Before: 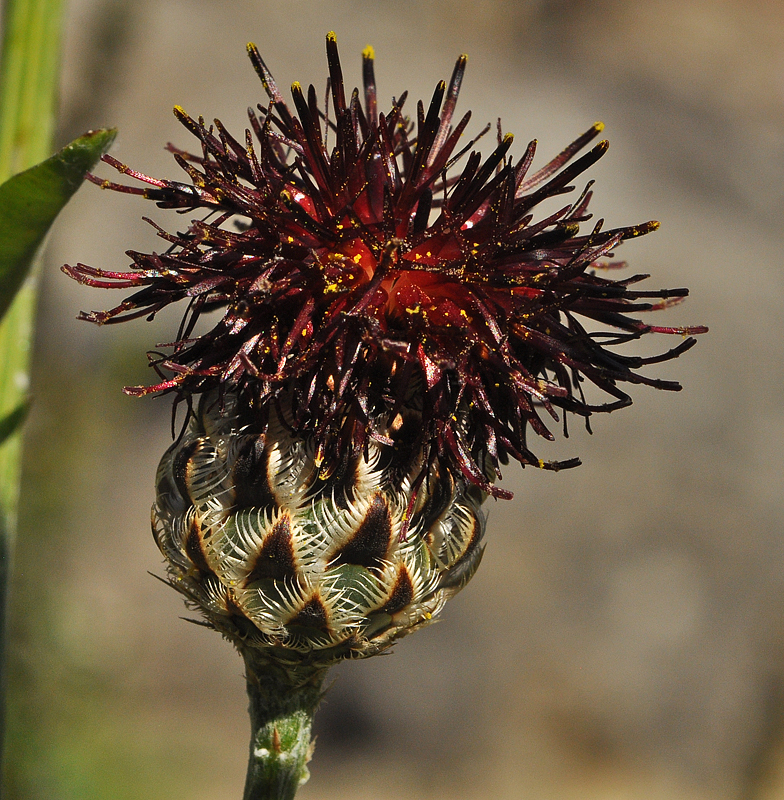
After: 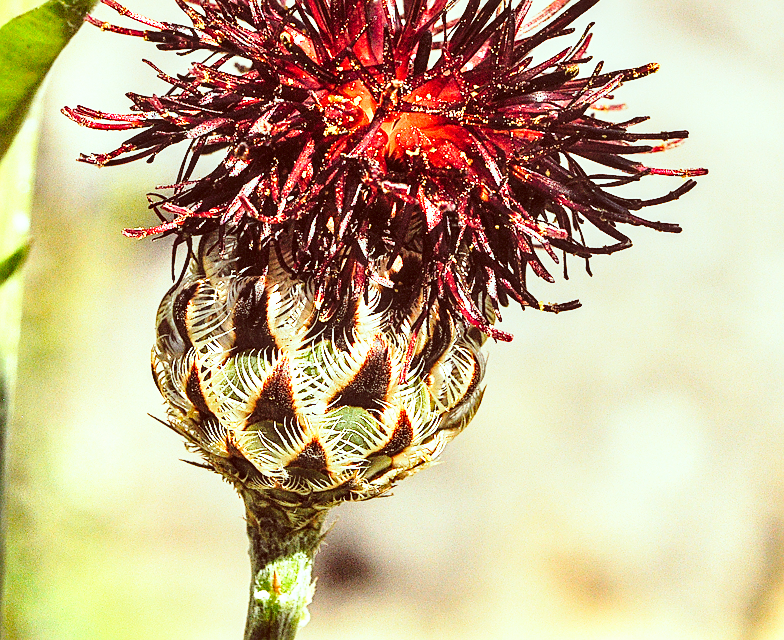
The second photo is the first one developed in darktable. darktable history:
tone curve: curves: ch0 [(0, 0) (0.004, 0.001) (0.133, 0.112) (0.325, 0.362) (0.832, 0.893) (1, 1)], color space Lab, linked channels, preserve colors none
local contrast: on, module defaults
sharpen: on, module defaults
crop and rotate: top 19.998%
base curve: curves: ch0 [(0, 0) (0.028, 0.03) (0.121, 0.232) (0.46, 0.748) (0.859, 0.968) (1, 1)], preserve colors none
color correction: highlights a* -7.23, highlights b* -0.161, shadows a* 20.08, shadows b* 11.73
exposure: black level correction 0, exposure 1.7 EV, compensate exposure bias true, compensate highlight preservation false
contrast equalizer: y [[0.579, 0.58, 0.505, 0.5, 0.5, 0.5], [0.5 ×6], [0.5 ×6], [0 ×6], [0 ×6]]
